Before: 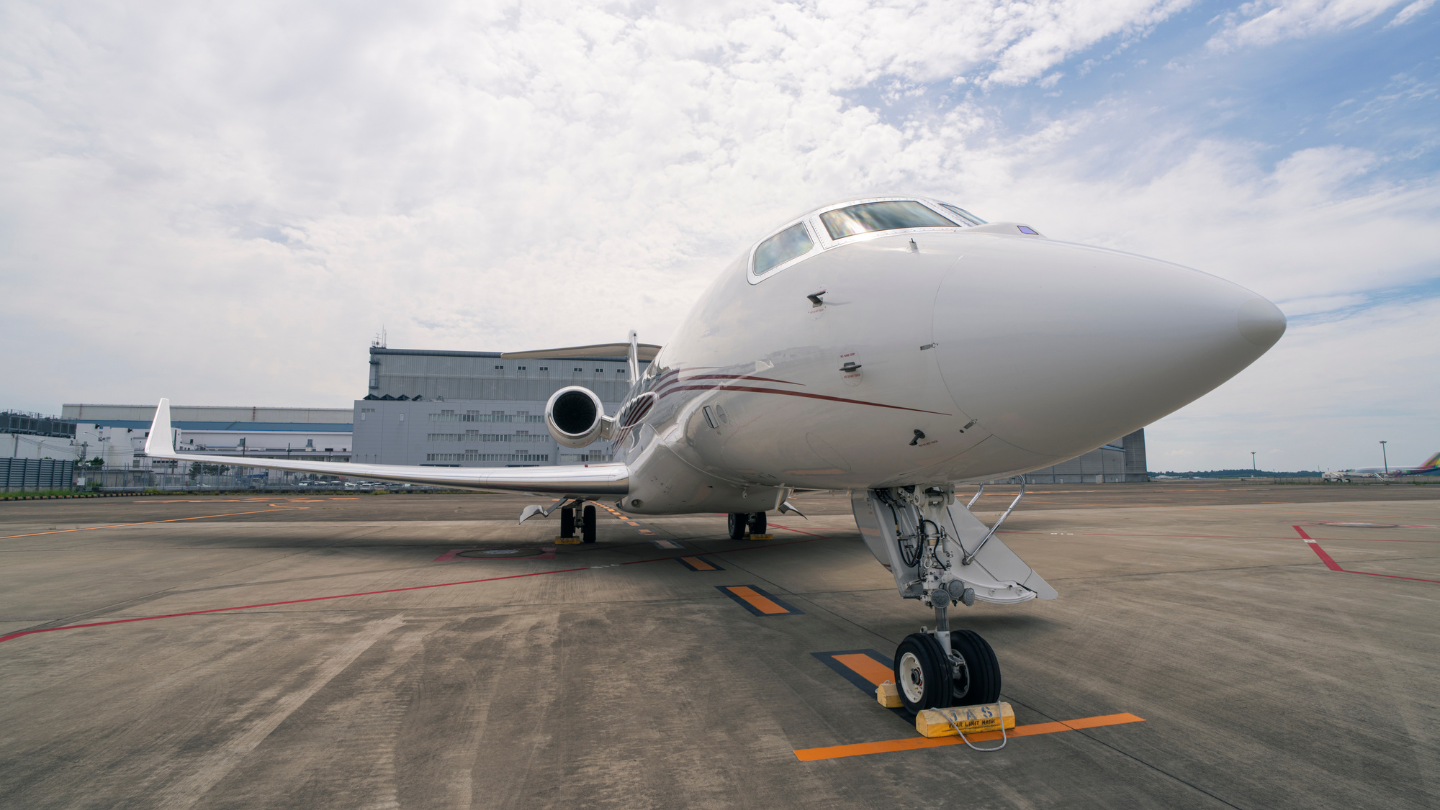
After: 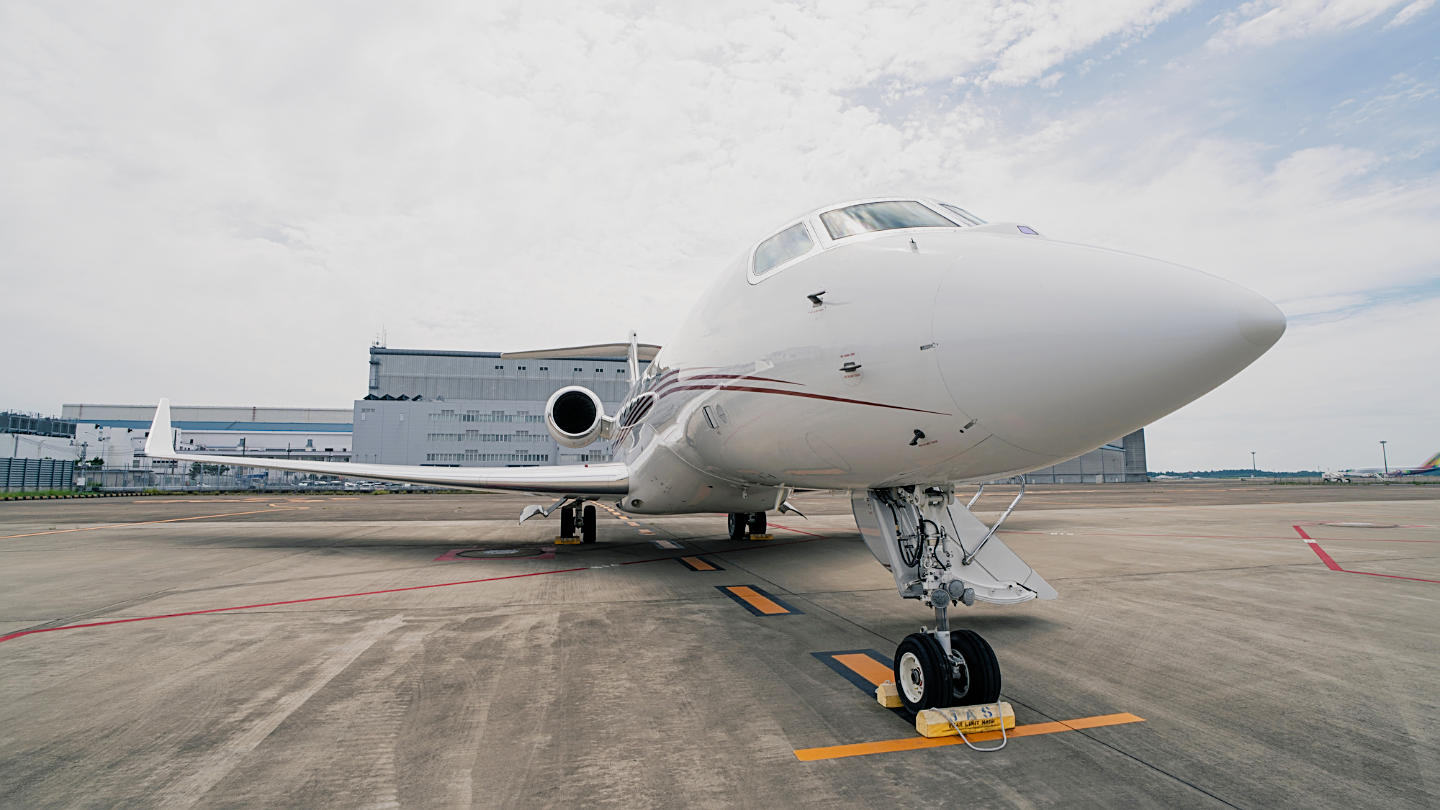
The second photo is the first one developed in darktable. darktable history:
filmic rgb: black relative exposure -7.65 EV, white relative exposure 4.56 EV, hardness 3.61, preserve chrominance no, color science v4 (2020)
exposure: black level correction 0, exposure 0.698 EV, compensate exposure bias true, compensate highlight preservation false
sharpen: on, module defaults
